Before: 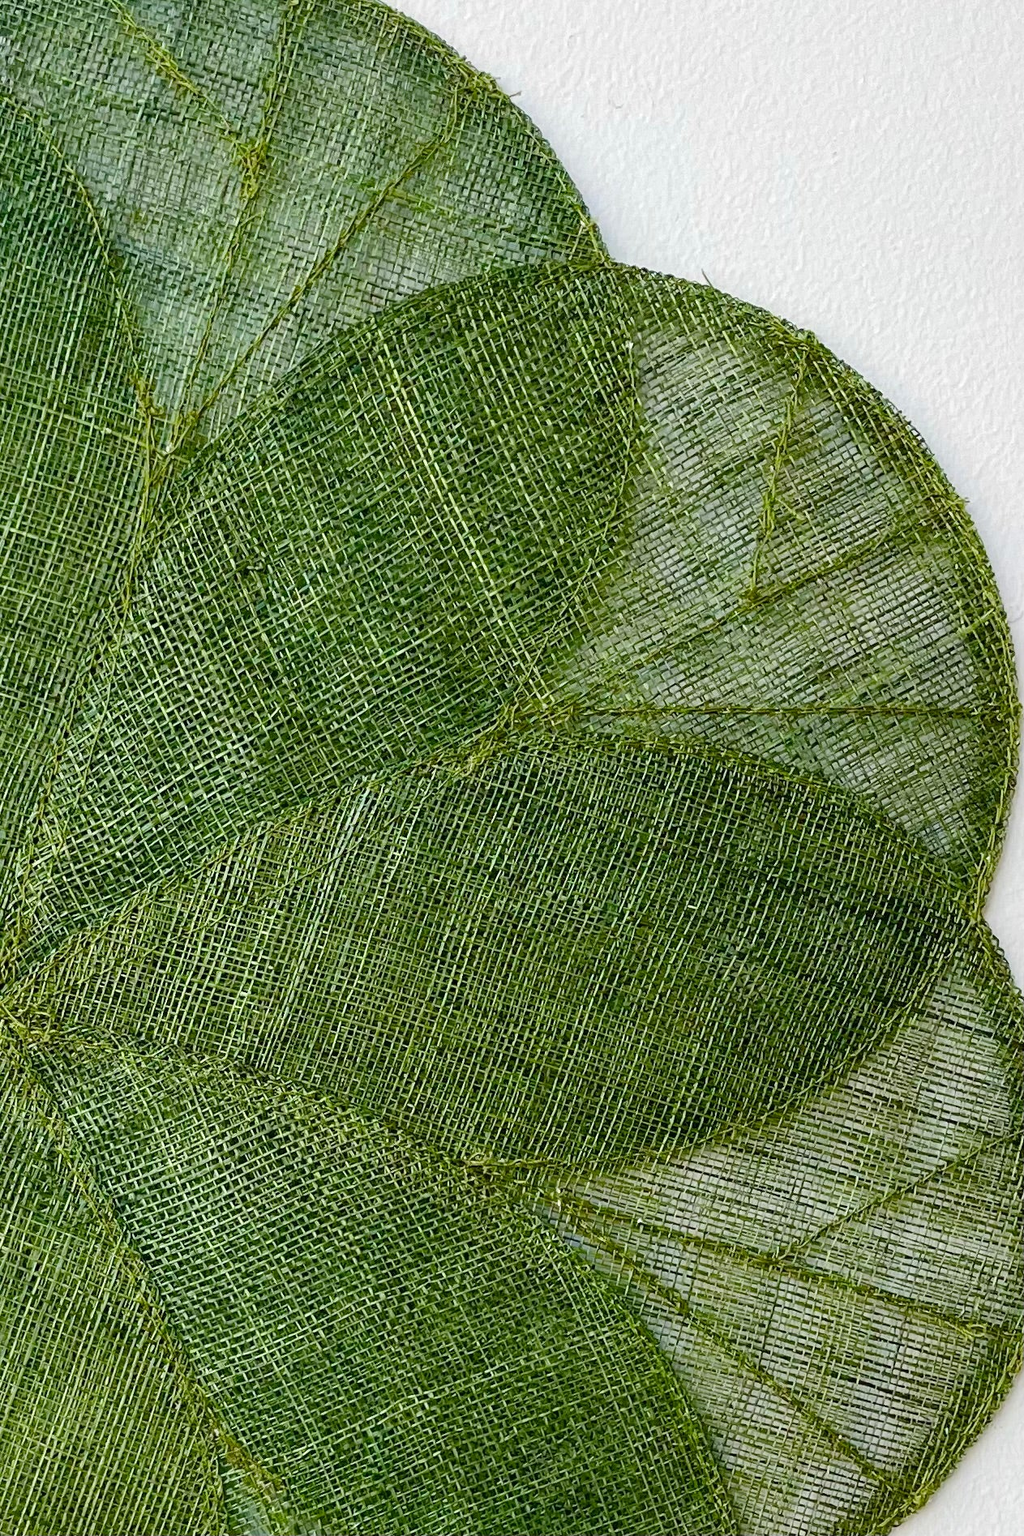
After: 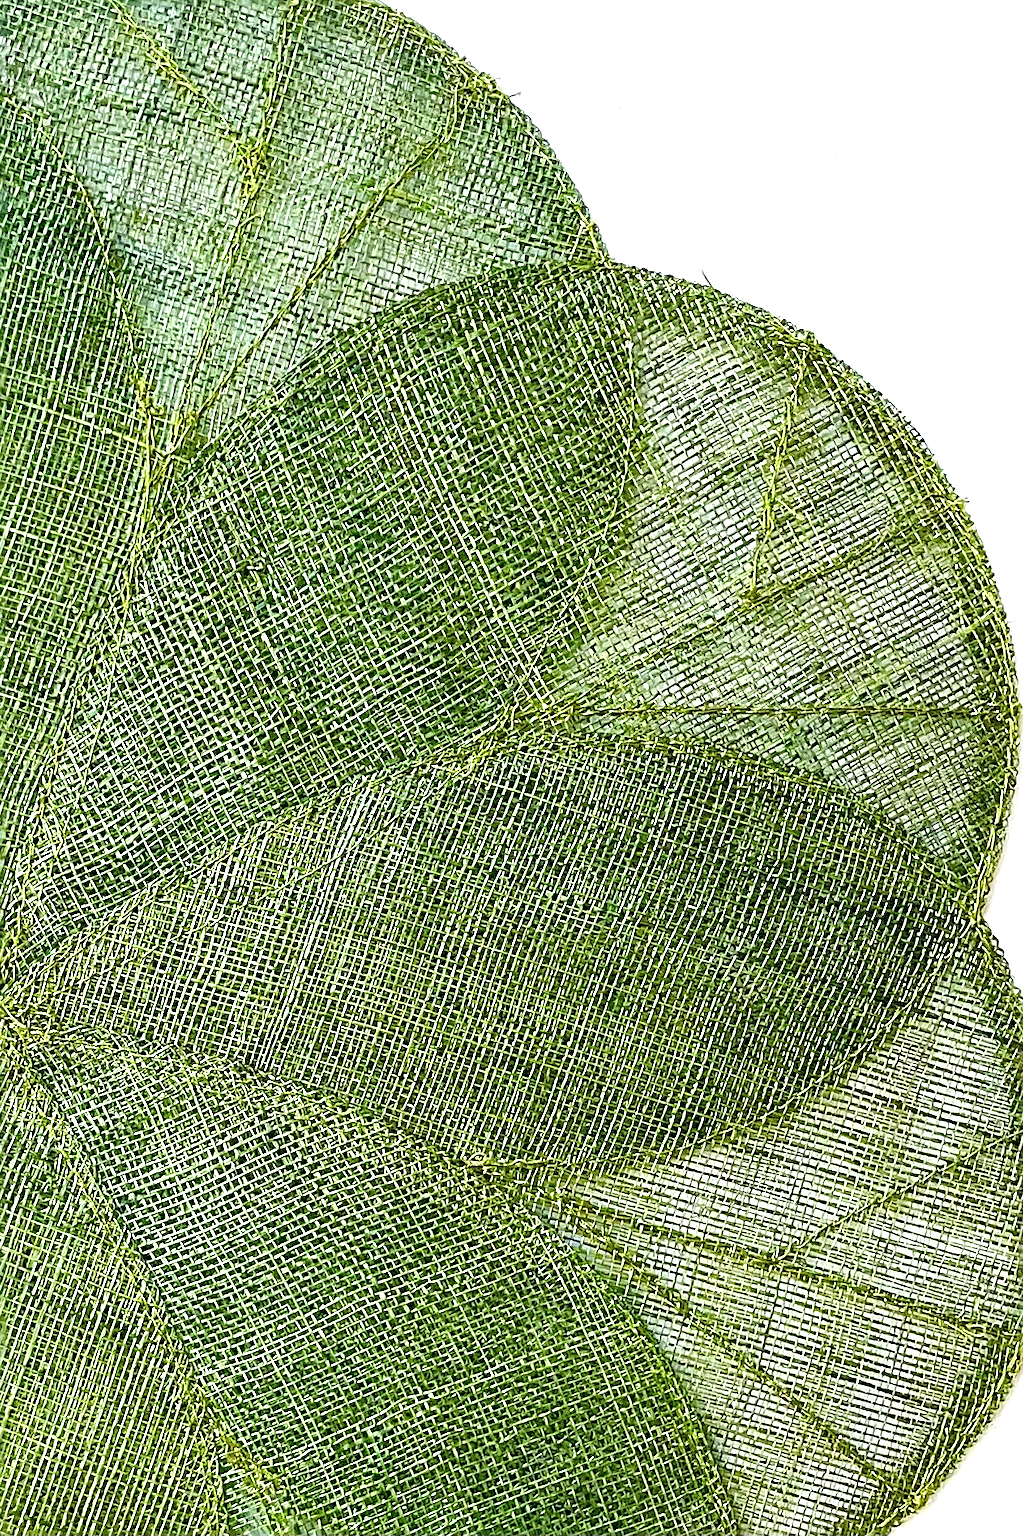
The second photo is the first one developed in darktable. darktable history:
contrast brightness saturation: saturation -0.061
exposure: exposure 1 EV, compensate highlight preservation false
sharpen: radius 2.654, amount 0.667
